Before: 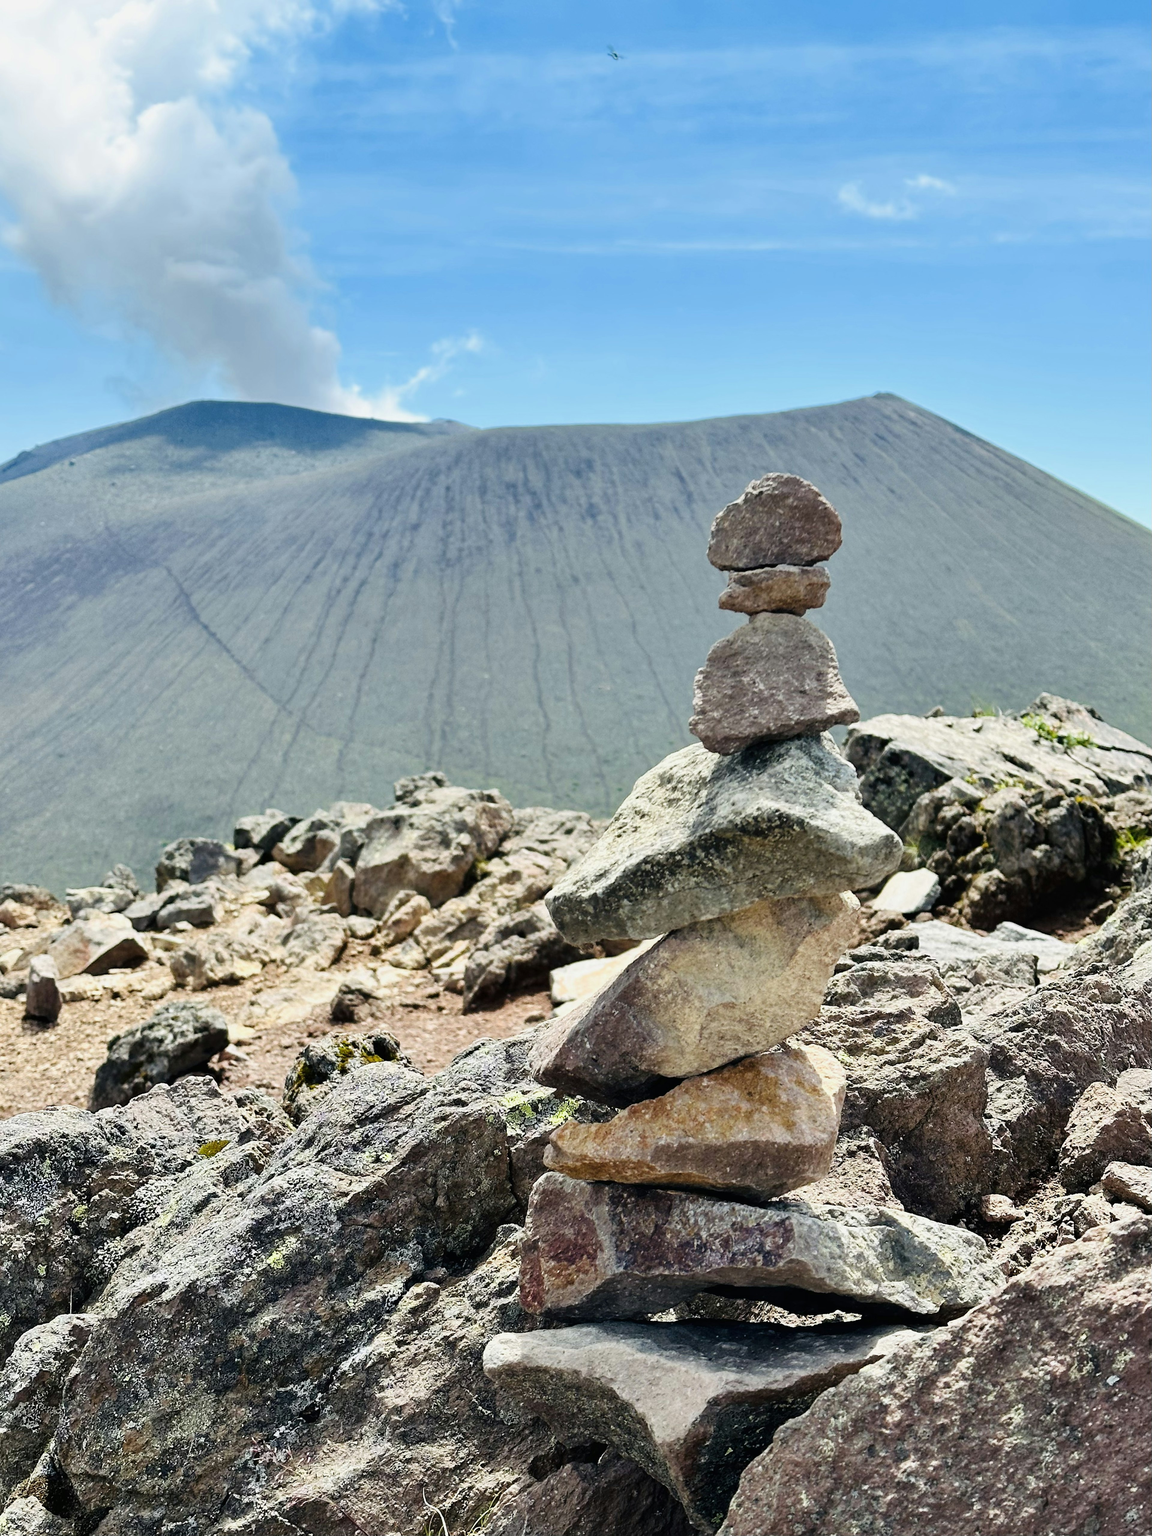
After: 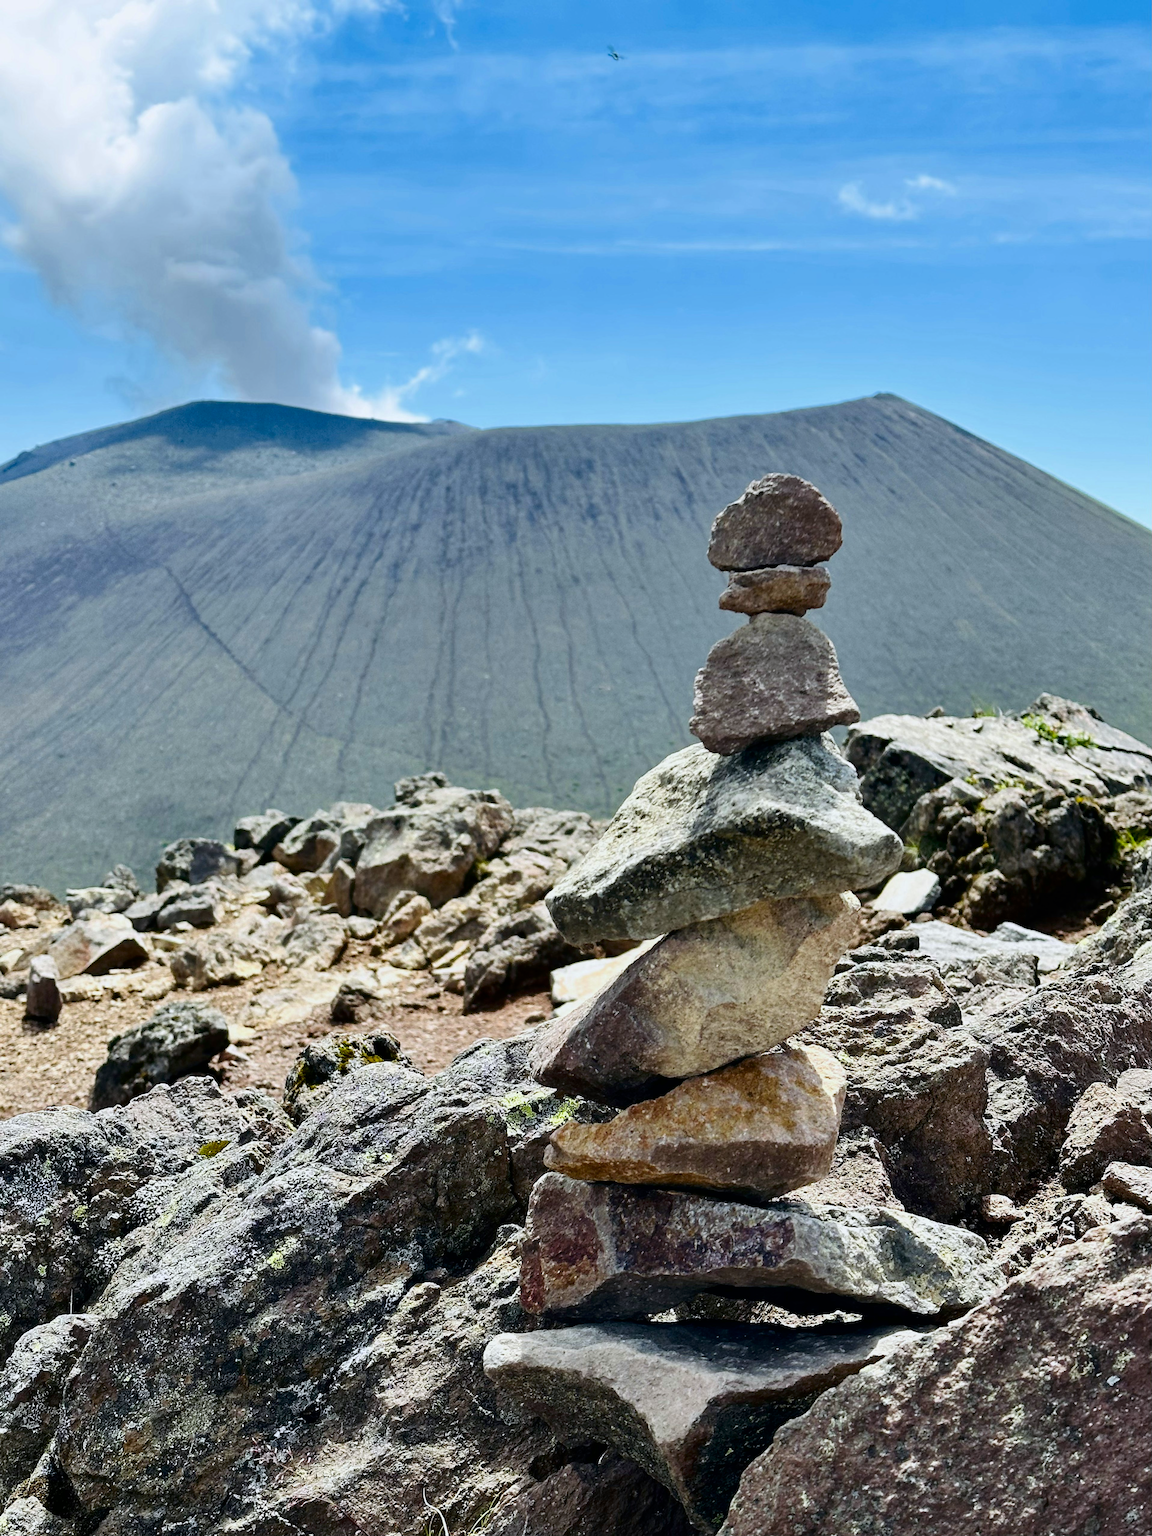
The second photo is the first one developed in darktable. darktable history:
white balance: red 0.983, blue 1.036
contrast brightness saturation: contrast 0.07, brightness -0.14, saturation 0.11
